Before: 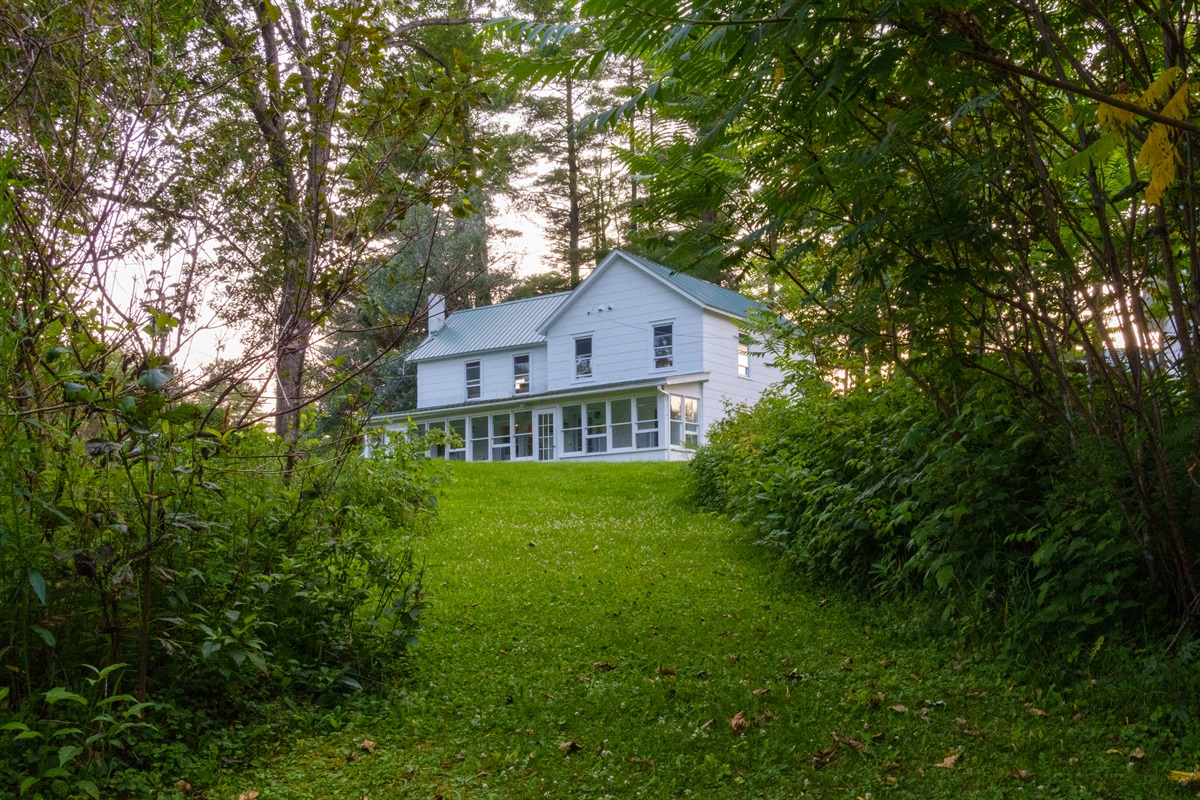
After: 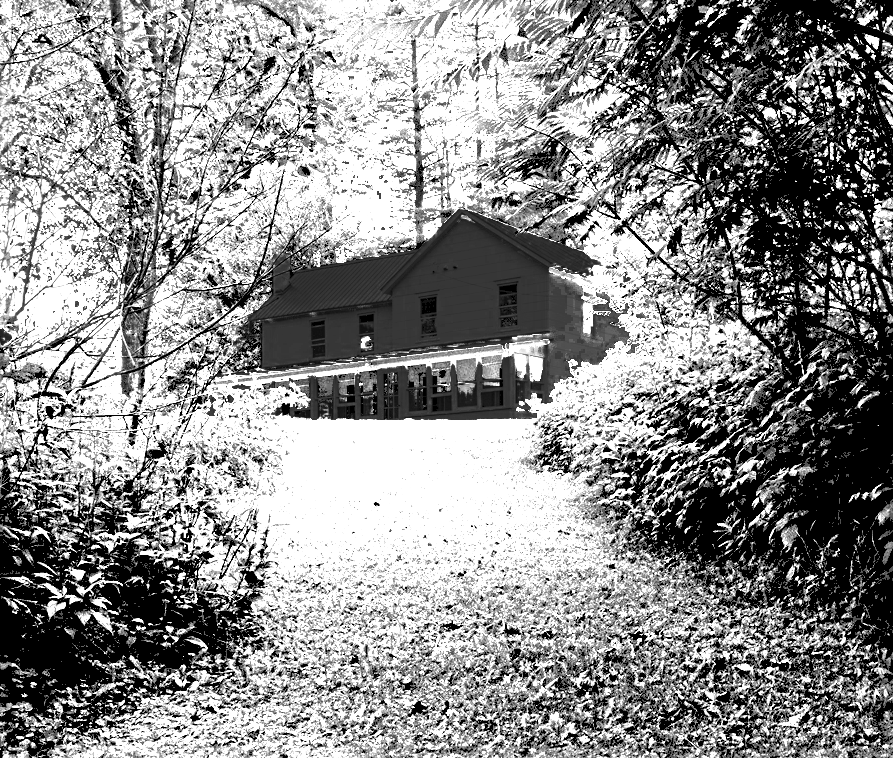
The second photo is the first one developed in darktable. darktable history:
crop and rotate: left 12.955%, top 5.245%, right 12.557%
color zones: curves: ch0 [(0, 0.554) (0.146, 0.662) (0.293, 0.86) (0.503, 0.774) (0.637, 0.106) (0.74, 0.072) (0.866, 0.488) (0.998, 0.569)]; ch1 [(0, 0) (0.143, 0) (0.286, 0) (0.429, 0) (0.571, 0) (0.714, 0) (0.857, 0)], process mode strong
tone curve: curves: ch0 [(0, 0) (0.003, 0.145) (0.011, 0.148) (0.025, 0.15) (0.044, 0.159) (0.069, 0.16) (0.1, 0.164) (0.136, 0.182) (0.177, 0.213) (0.224, 0.247) (0.277, 0.298) (0.335, 0.37) (0.399, 0.456) (0.468, 0.552) (0.543, 0.641) (0.623, 0.713) (0.709, 0.768) (0.801, 0.825) (0.898, 0.868) (1, 1)], preserve colors none
sharpen: radius 4.919
exposure: black level correction 0.029, exposure -0.078 EV, compensate highlight preservation false
